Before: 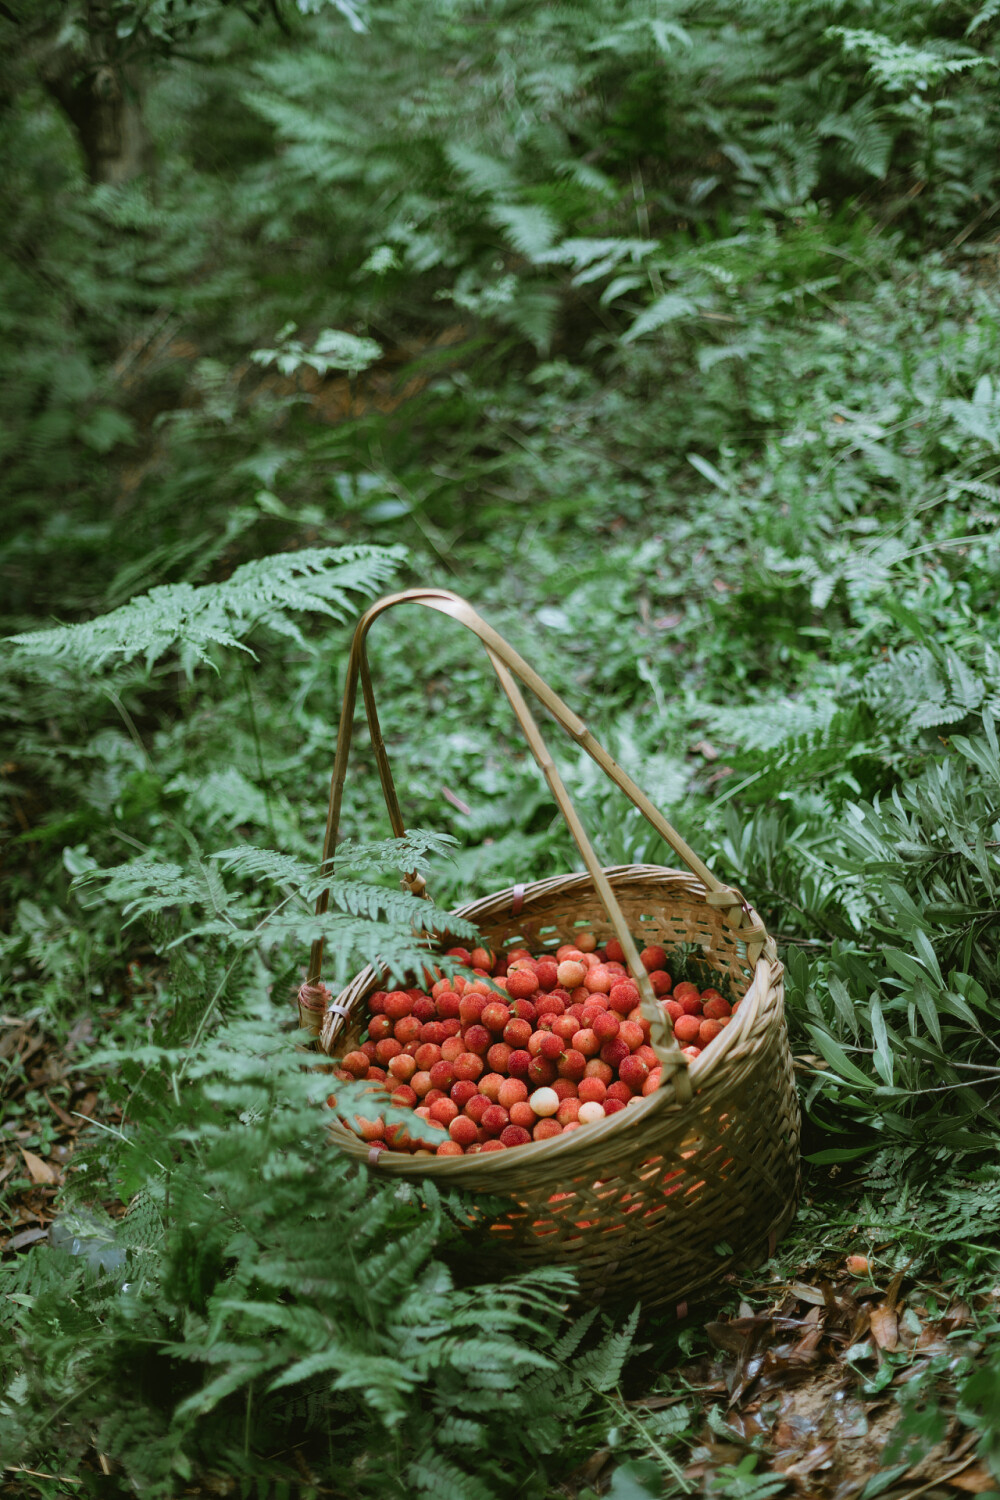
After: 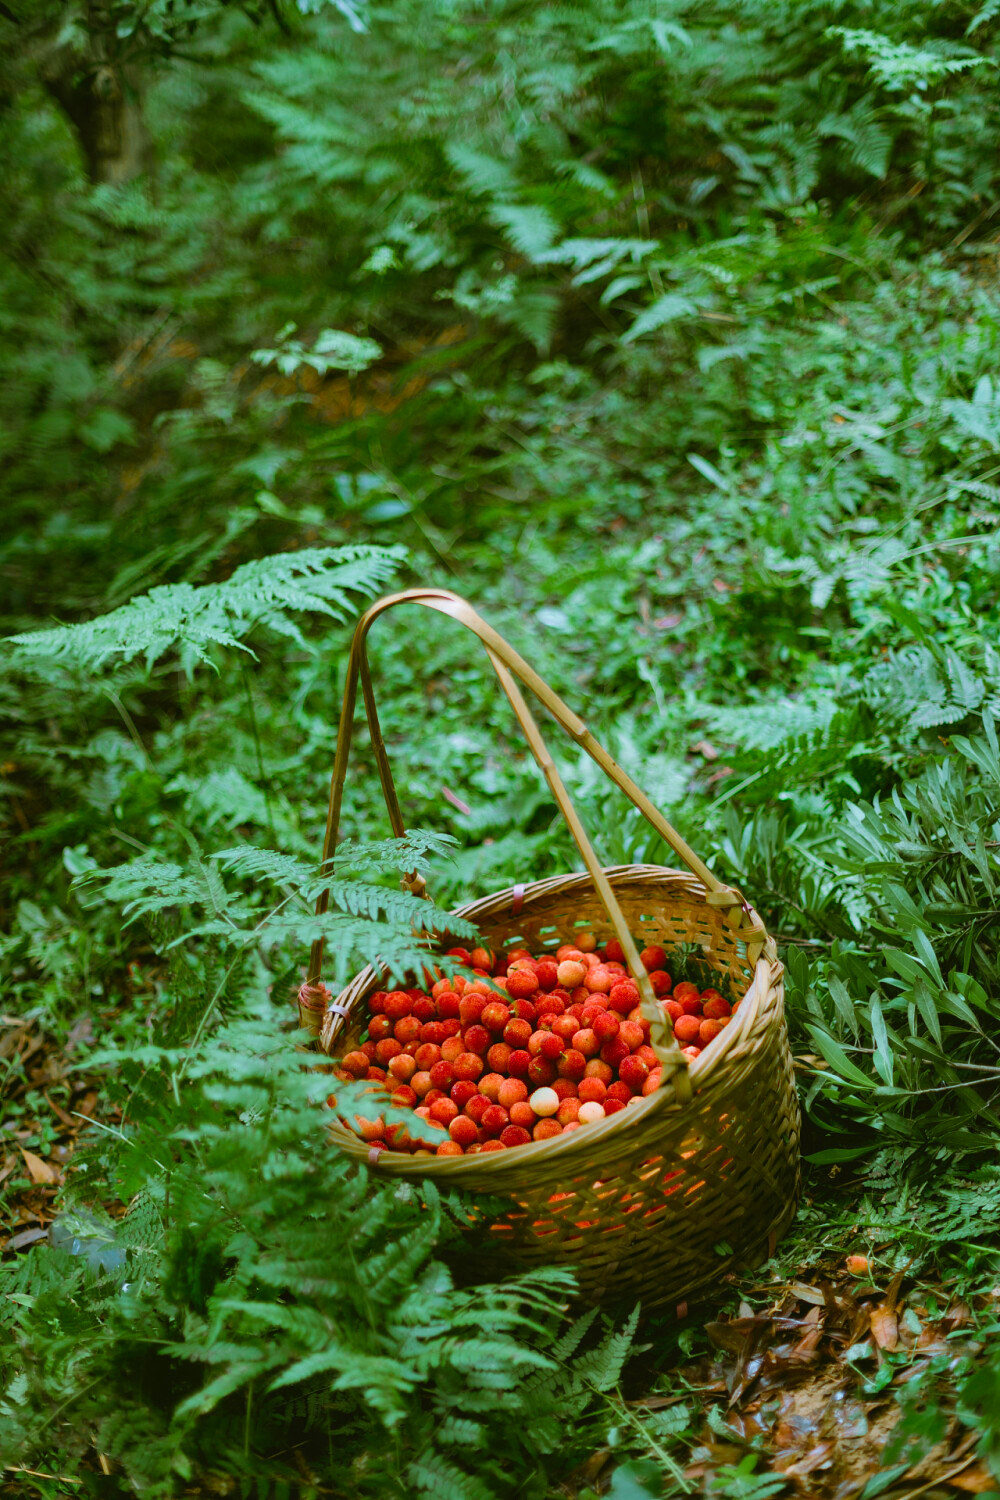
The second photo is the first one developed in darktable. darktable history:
shadows and highlights: shadows 24.62, highlights -77.73, shadows color adjustment 99.13%, highlights color adjustment 0.162%, soften with gaussian
velvia: strength 51.4%, mid-tones bias 0.517
